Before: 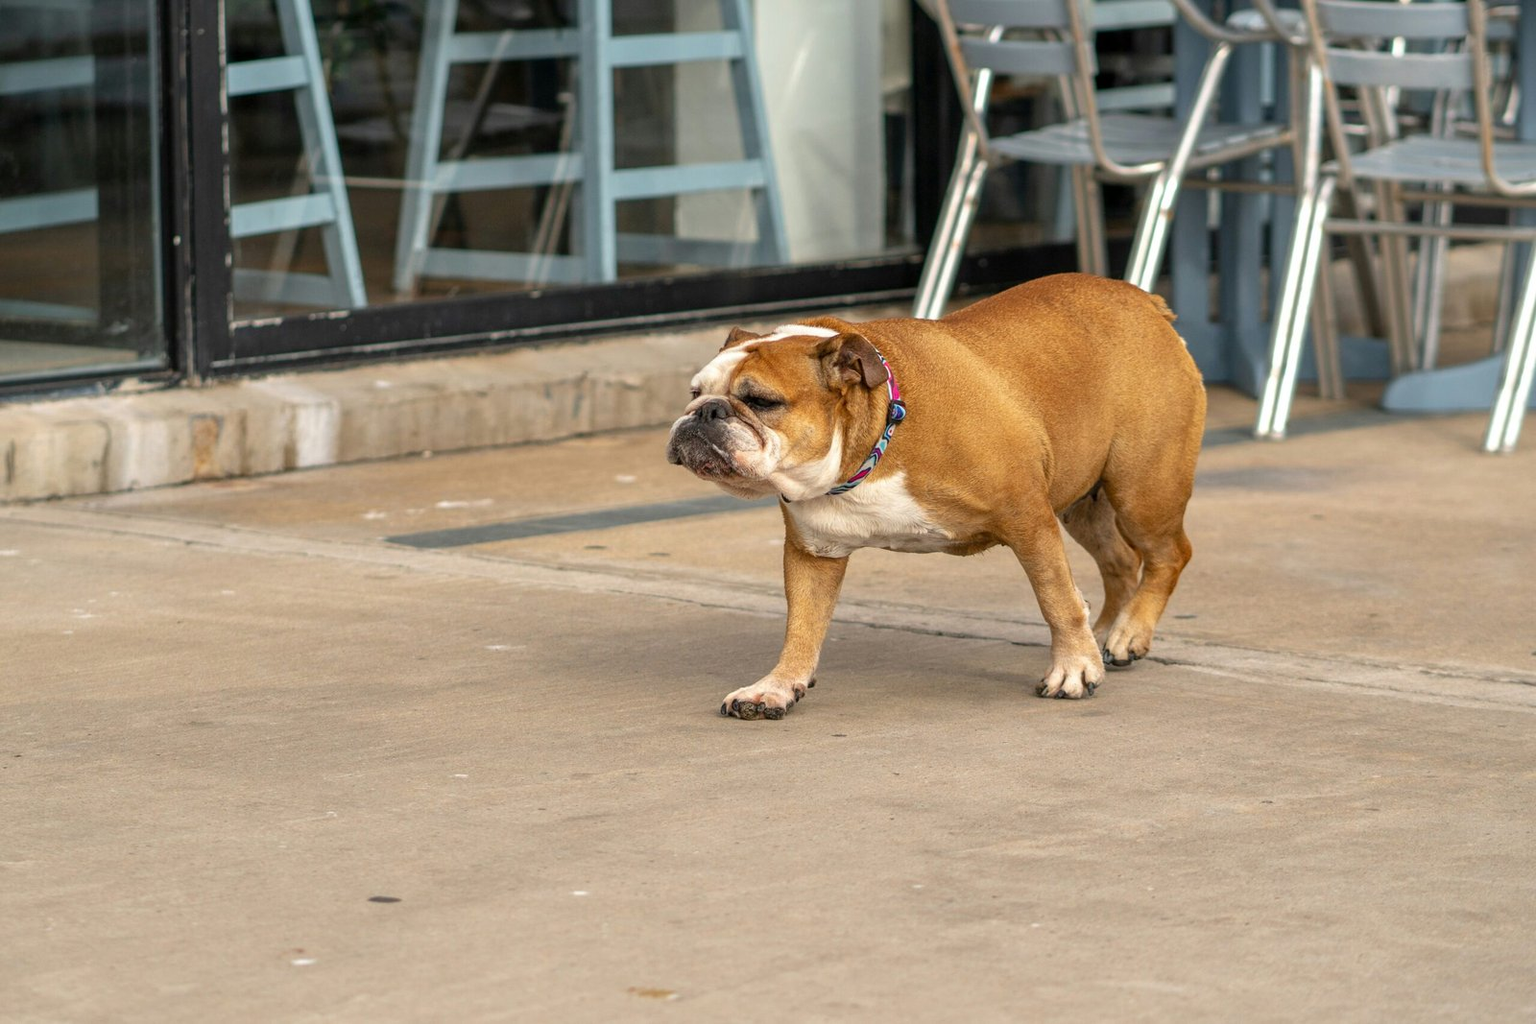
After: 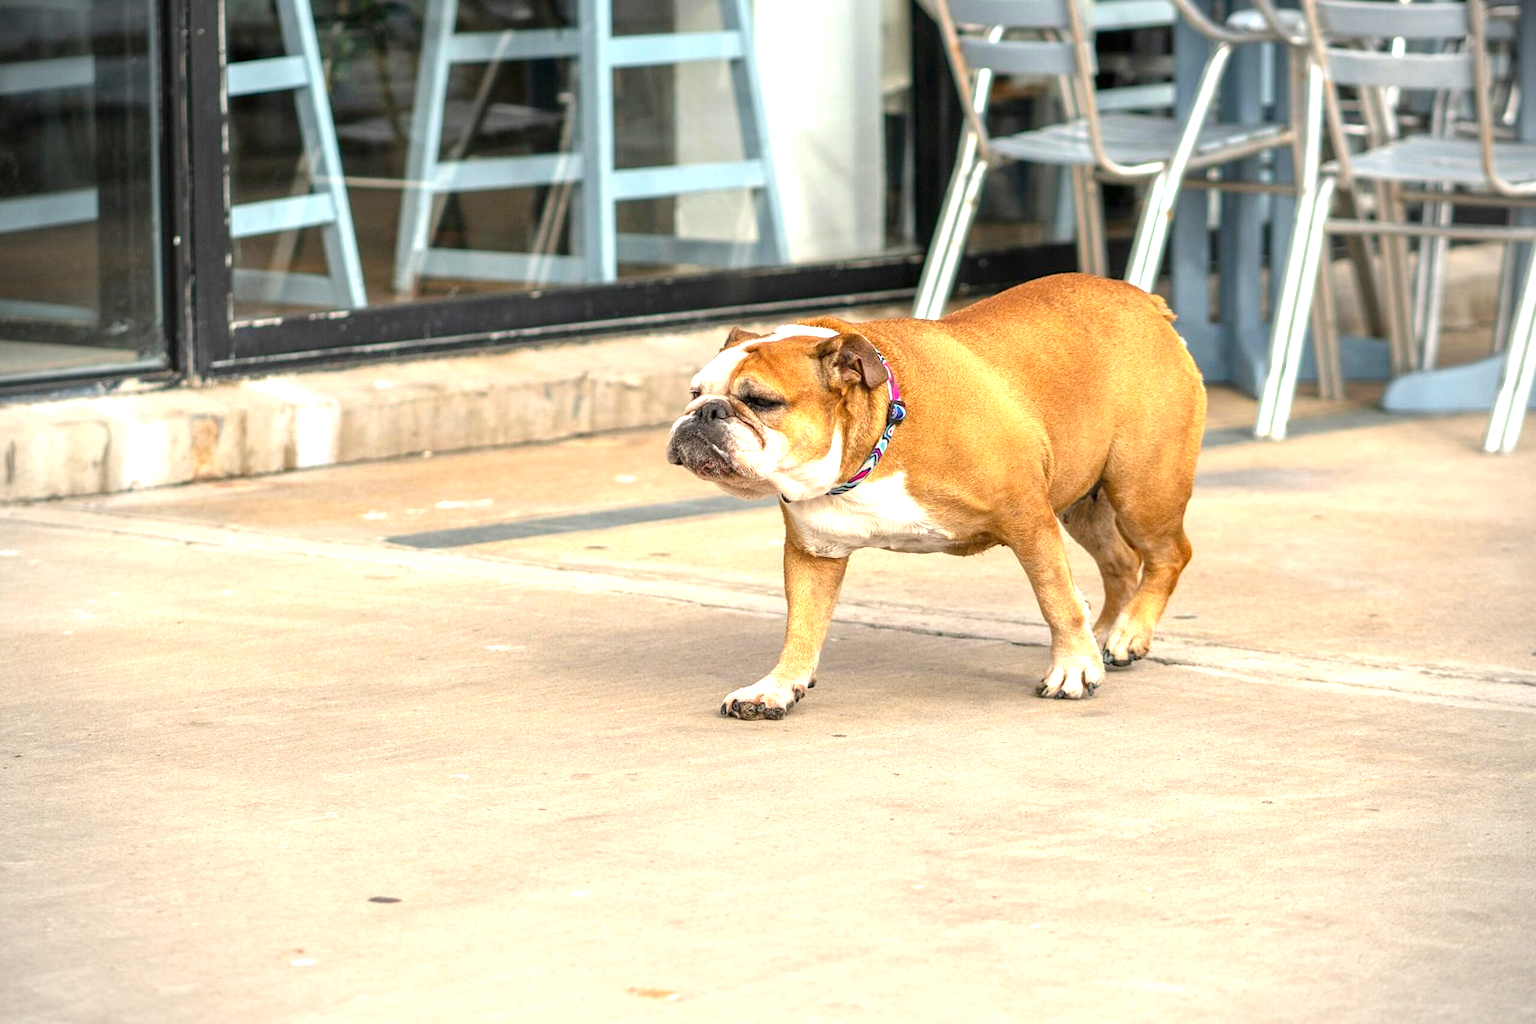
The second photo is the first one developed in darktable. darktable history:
vignetting: on, module defaults
exposure: black level correction 0, exposure 0.95 EV, compensate exposure bias true, compensate highlight preservation false
levels: levels [0, 0.48, 0.961]
